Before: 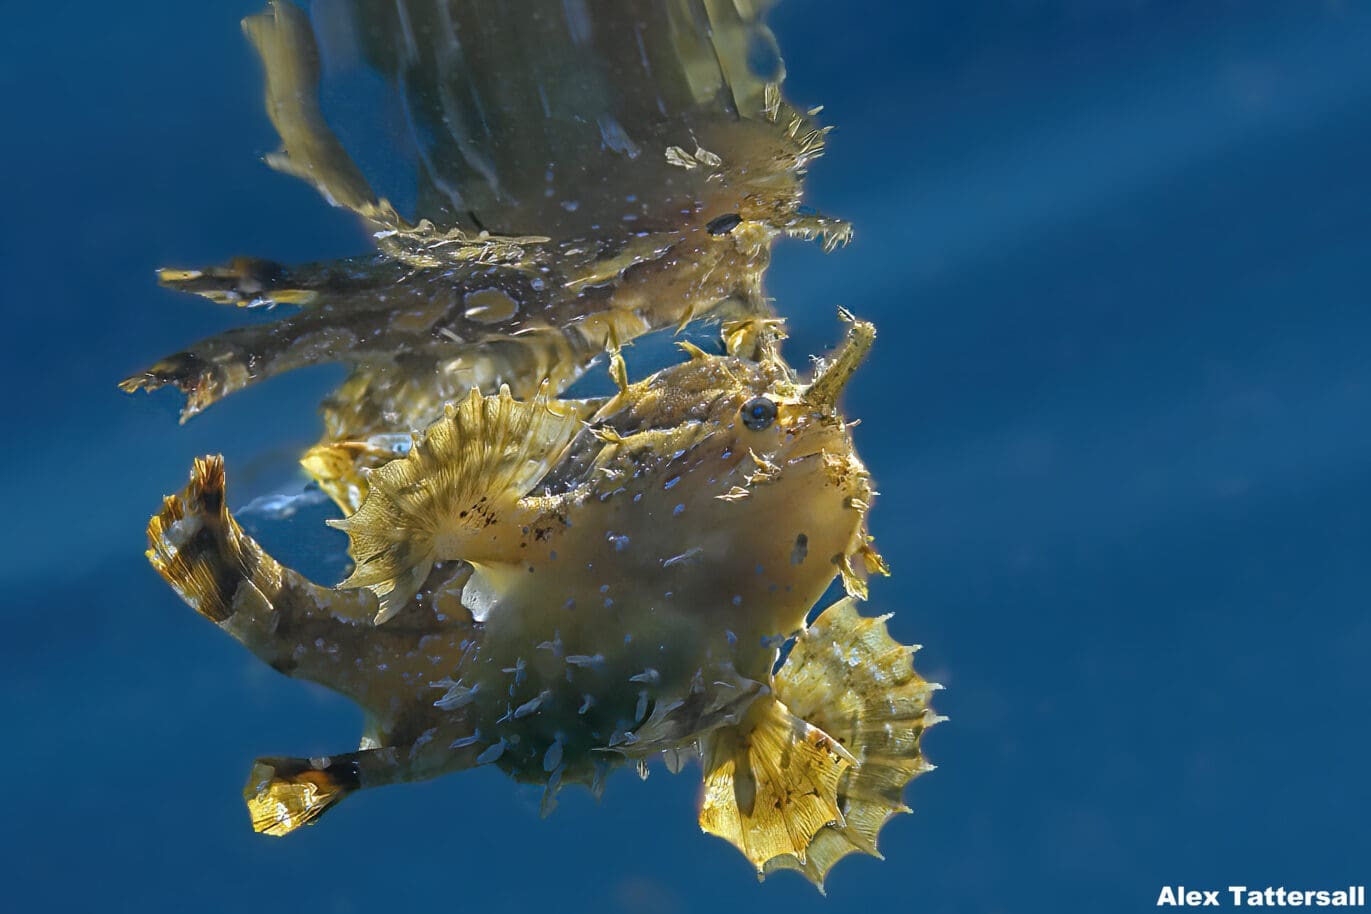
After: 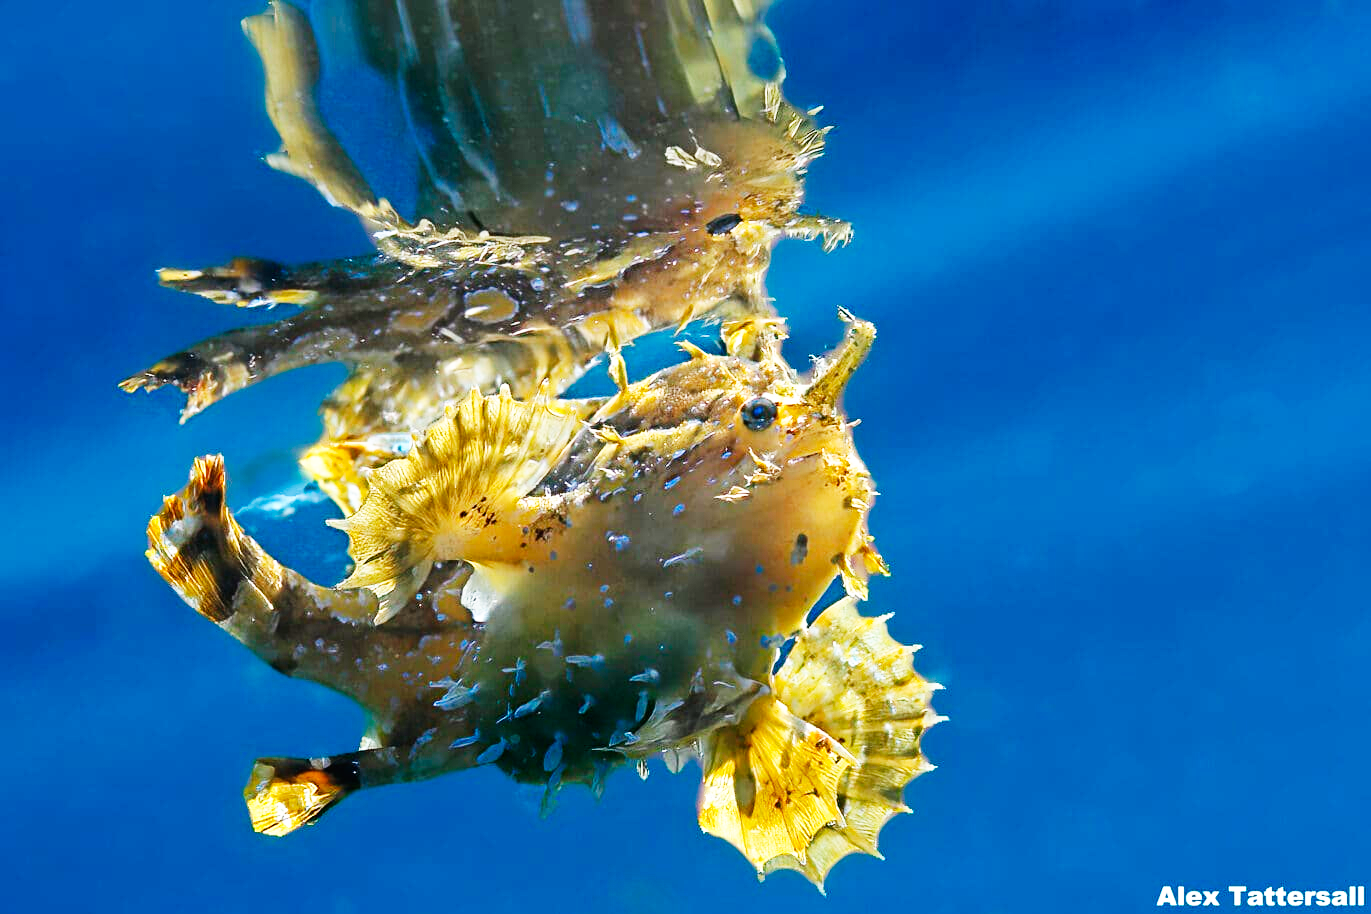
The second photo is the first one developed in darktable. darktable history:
base curve: curves: ch0 [(0, 0) (0.007, 0.004) (0.027, 0.03) (0.046, 0.07) (0.207, 0.54) (0.442, 0.872) (0.673, 0.972) (1, 1)], preserve colors none
tone equalizer: on, module defaults
